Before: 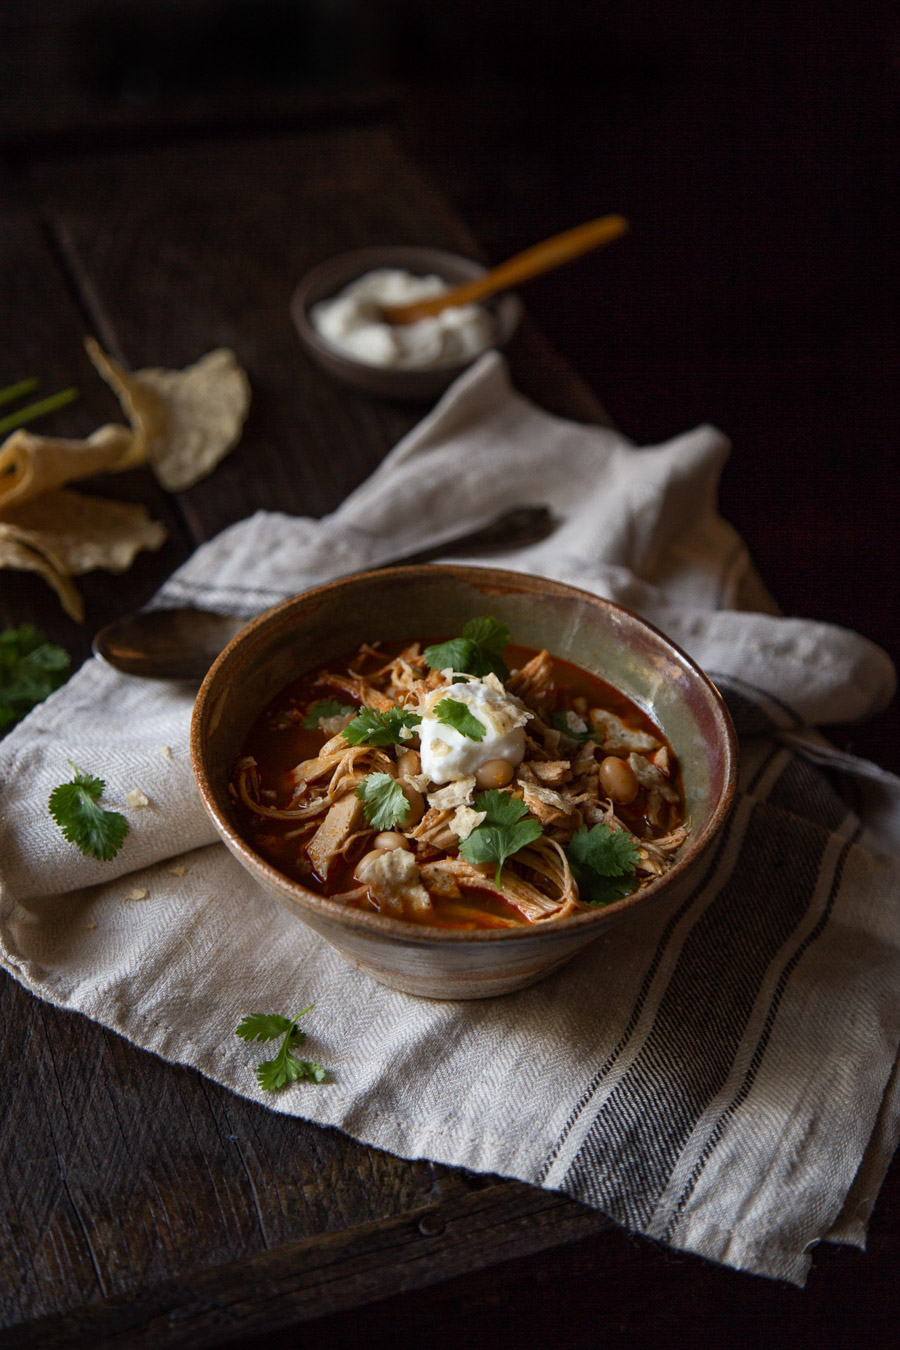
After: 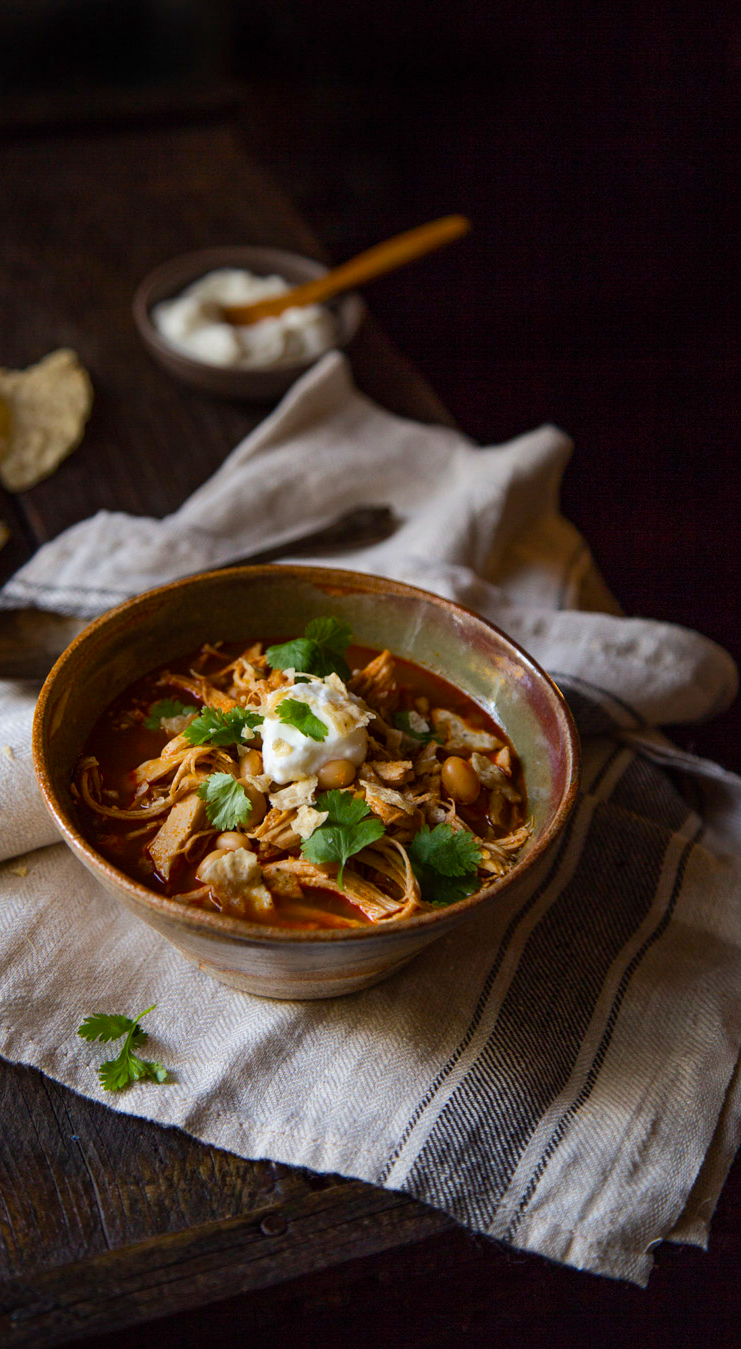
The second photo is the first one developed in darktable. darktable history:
crop: left 17.582%, bottom 0.031%
color balance rgb: perceptual saturation grading › global saturation 25%, perceptual brilliance grading › mid-tones 10%, perceptual brilliance grading › shadows 15%, global vibrance 20%
